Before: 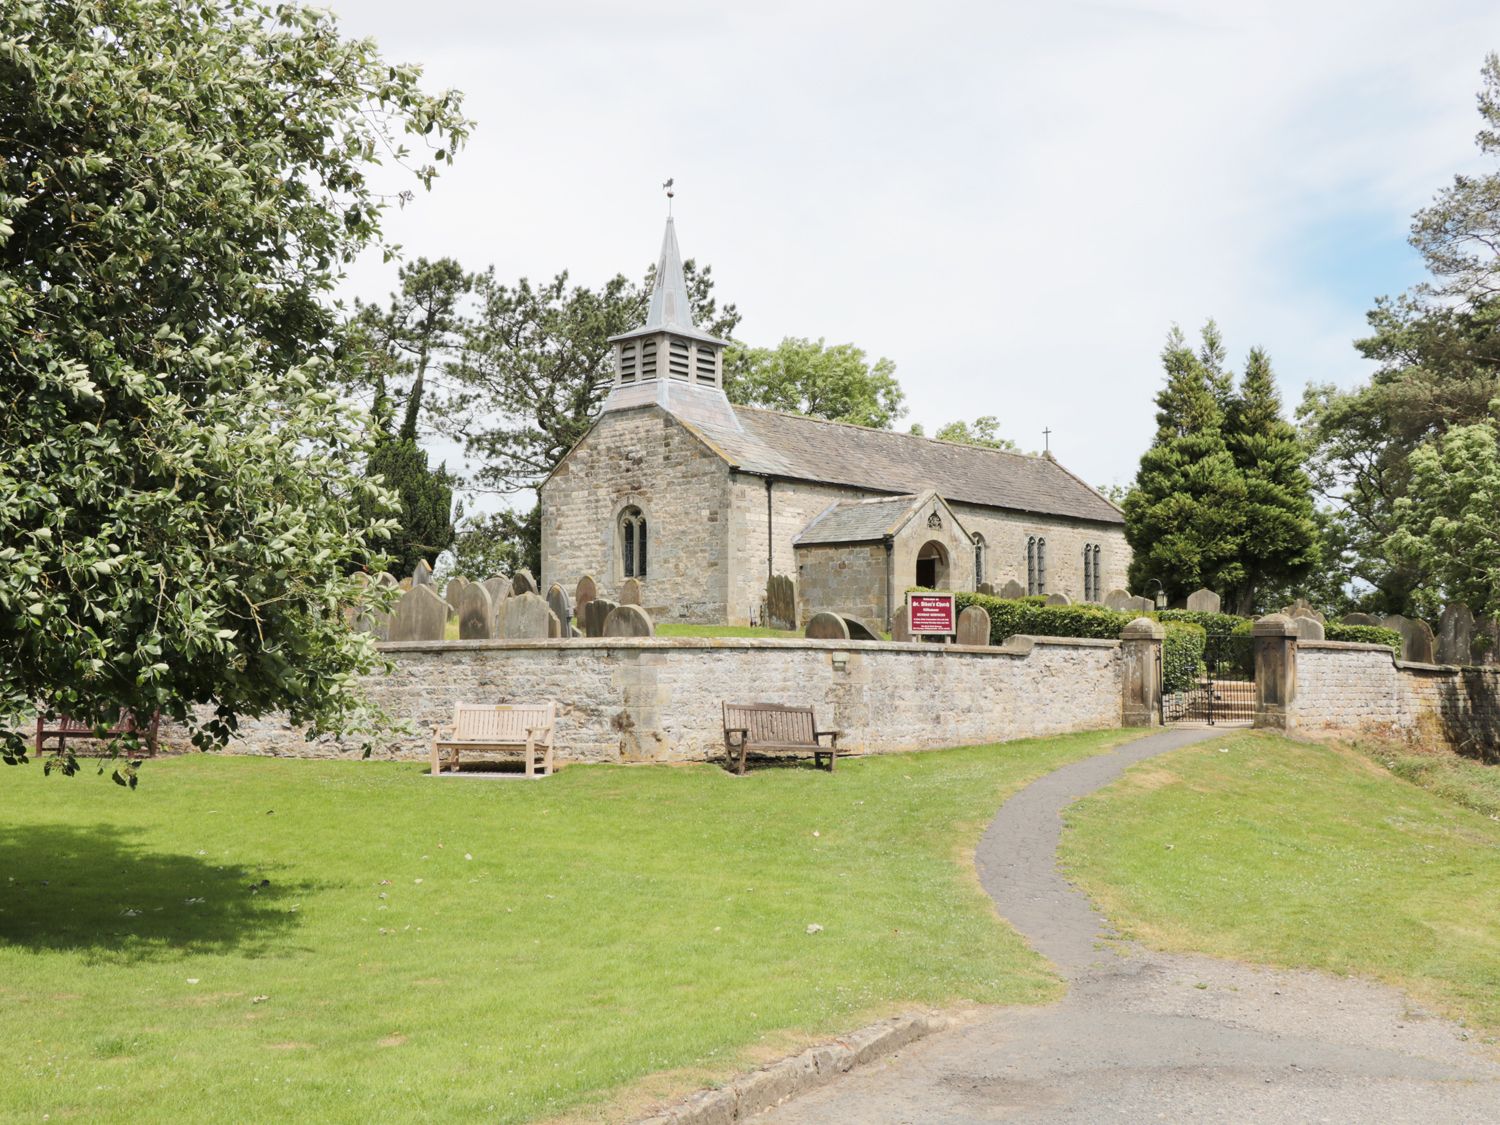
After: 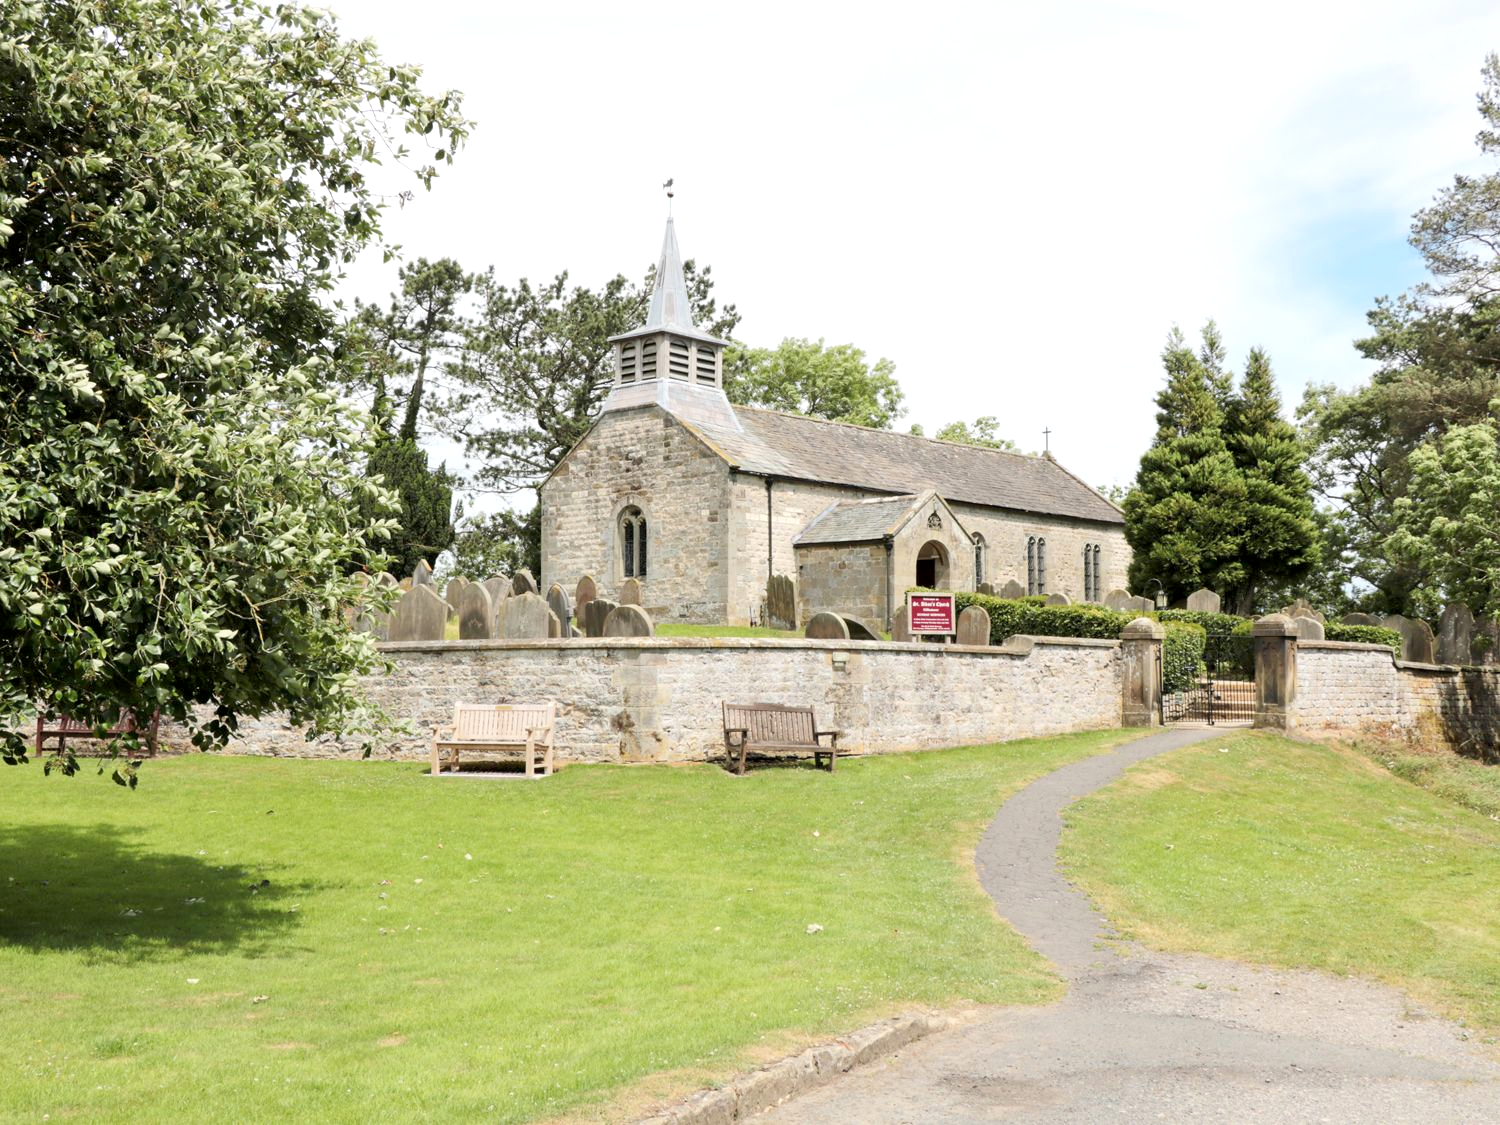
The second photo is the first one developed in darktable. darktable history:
white balance: emerald 1
exposure: black level correction 0.005, exposure 0.286 EV, compensate highlight preservation false
